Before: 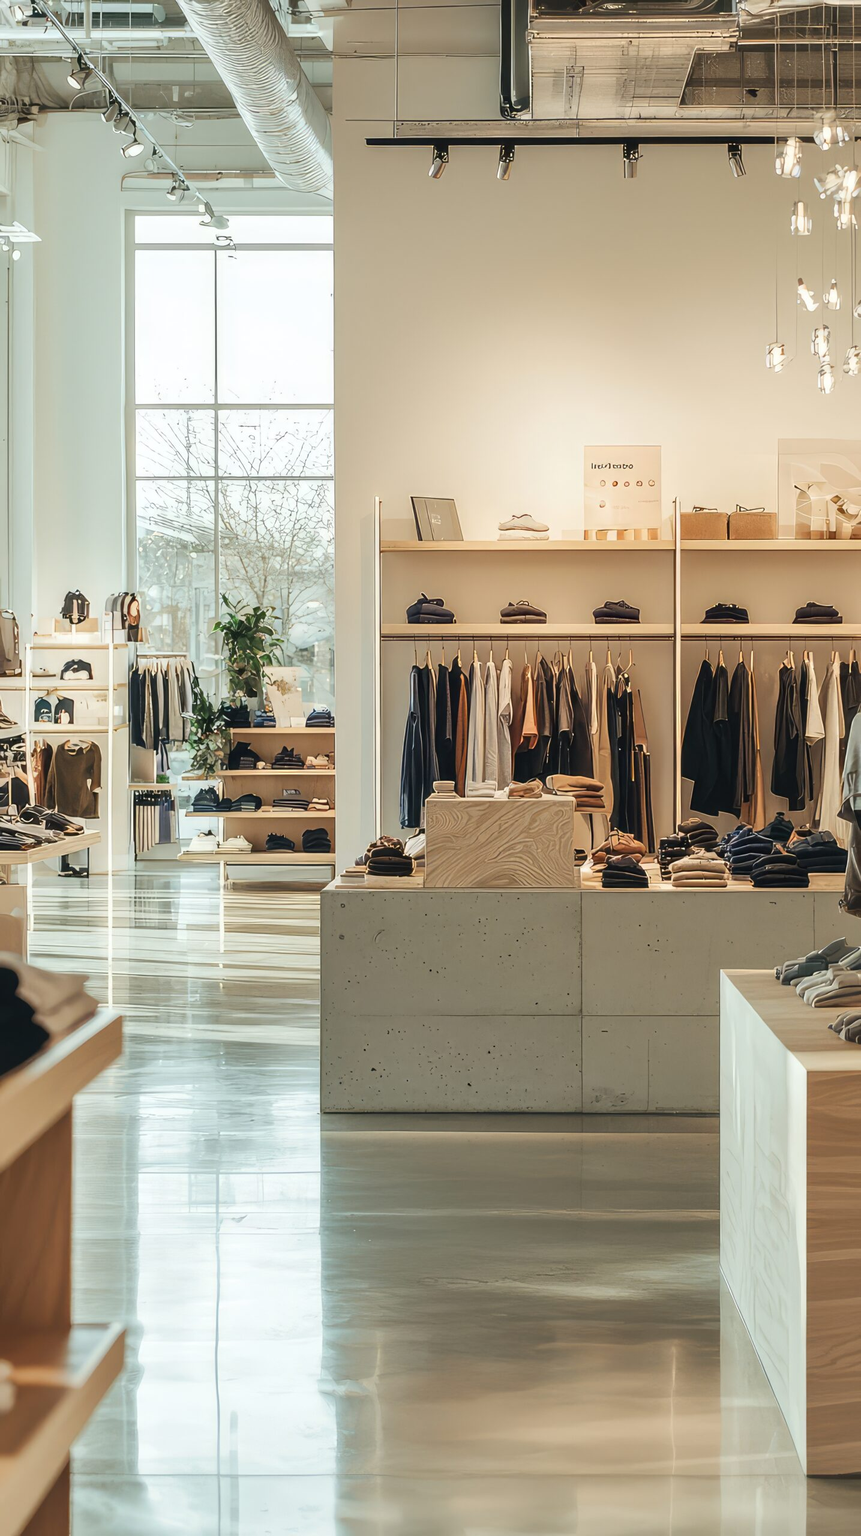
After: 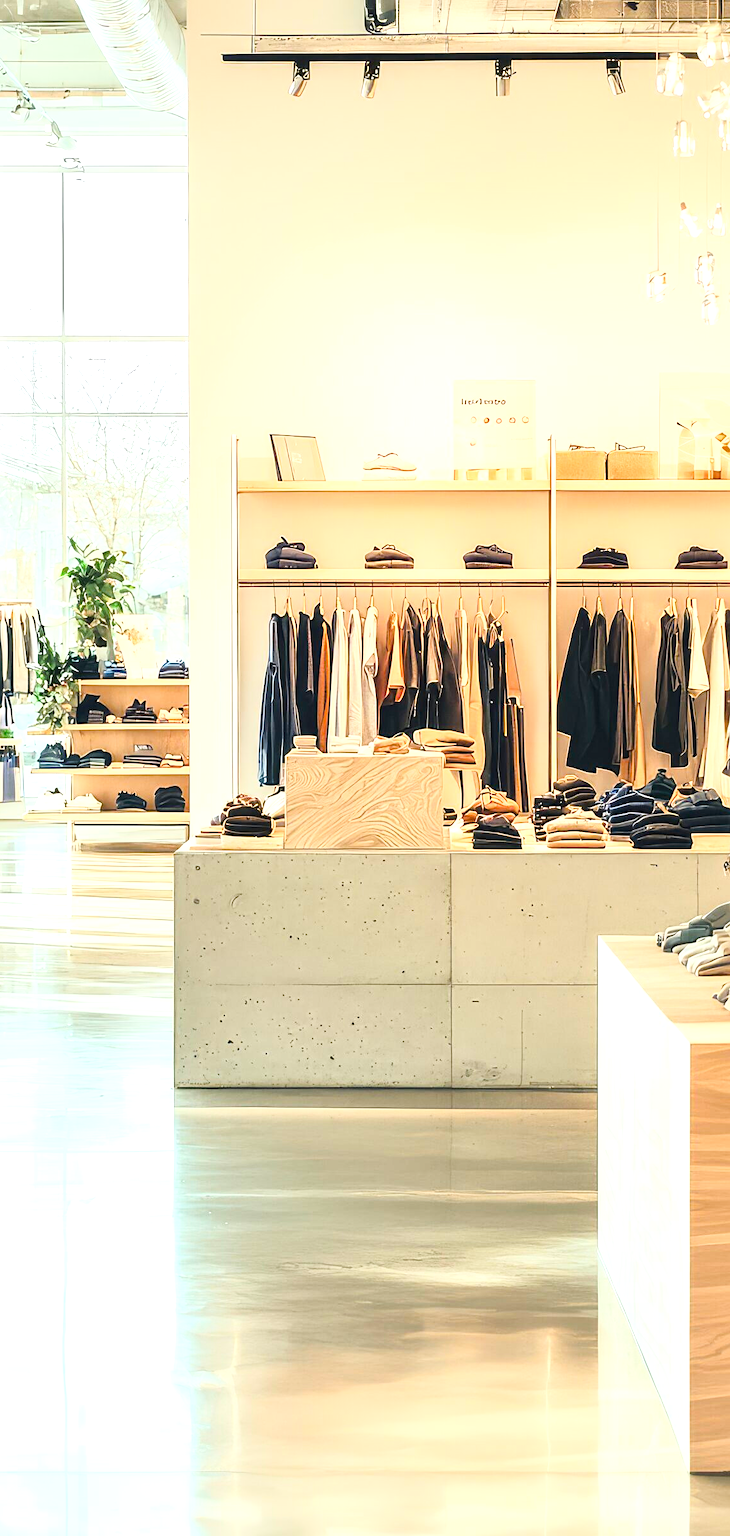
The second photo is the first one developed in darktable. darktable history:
base curve: curves: ch0 [(0, 0) (0.028, 0.03) (0.121, 0.232) (0.46, 0.748) (0.859, 0.968) (1, 1)]
exposure: black level correction 0.001, exposure 0.964 EV, compensate highlight preservation false
crop and rotate: left 18.197%, top 5.723%, right 1.824%
color balance rgb: linear chroma grading › global chroma 3.964%, perceptual saturation grading › global saturation 20%, perceptual saturation grading › highlights -25.033%, perceptual saturation grading › shadows 25.616%, global vibrance 9.253%
local contrast: highlights 106%, shadows 98%, detail 120%, midtone range 0.2
sharpen: amount 0.206
shadows and highlights: shadows 24.77, highlights -24.5
